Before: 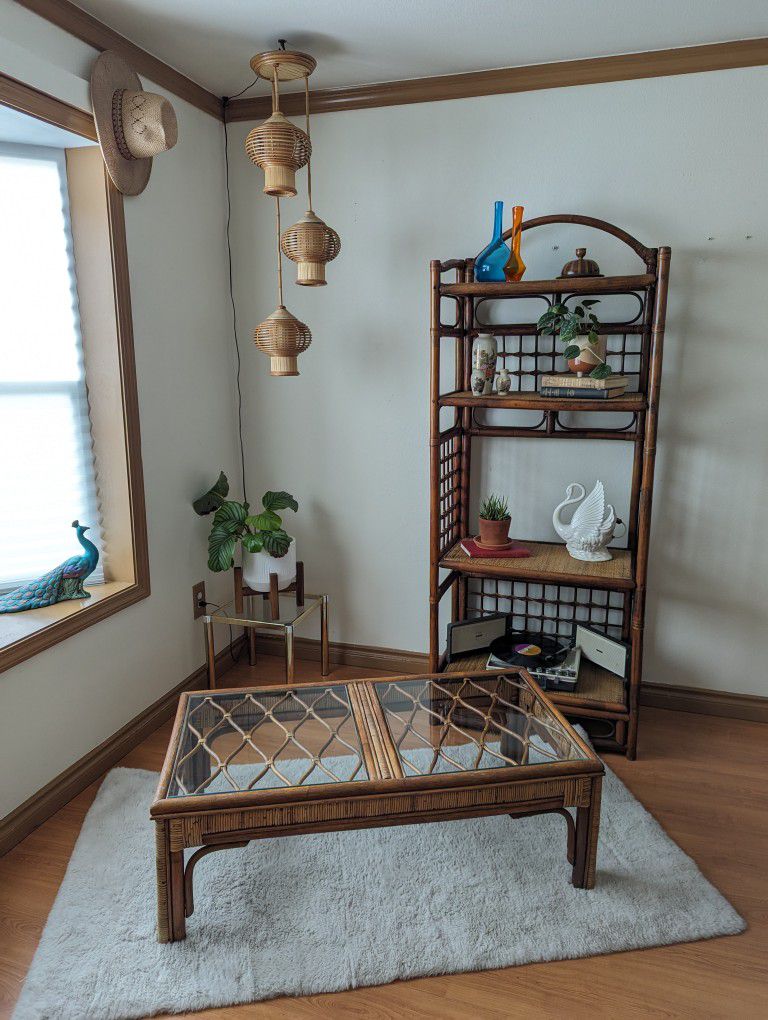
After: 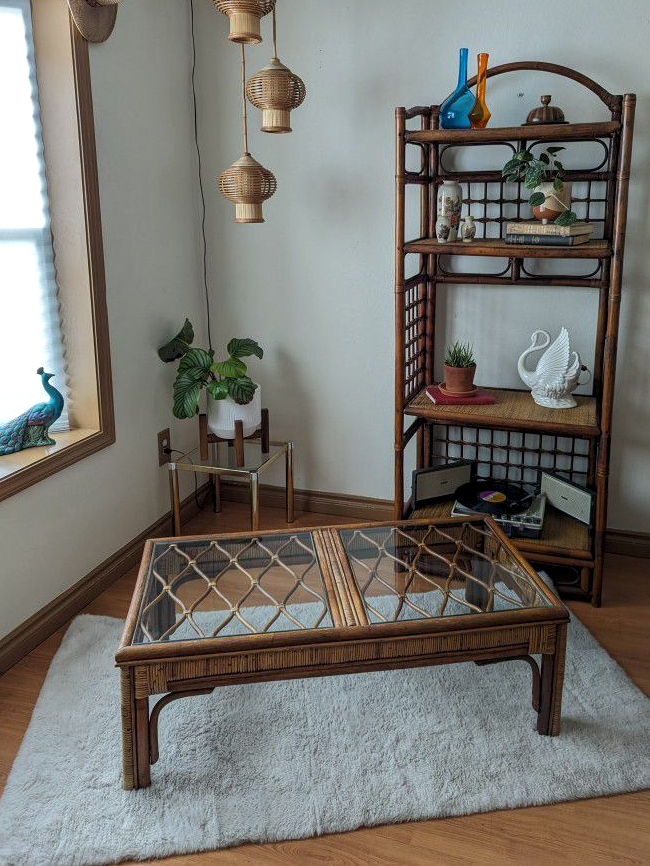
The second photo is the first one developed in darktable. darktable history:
crop and rotate: left 4.68%, top 15.071%, right 10.647%
shadows and highlights: shadows -87.89, highlights -36.31, highlights color adjustment 41.68%, soften with gaussian
local contrast: highlights 106%, shadows 99%, detail 119%, midtone range 0.2
